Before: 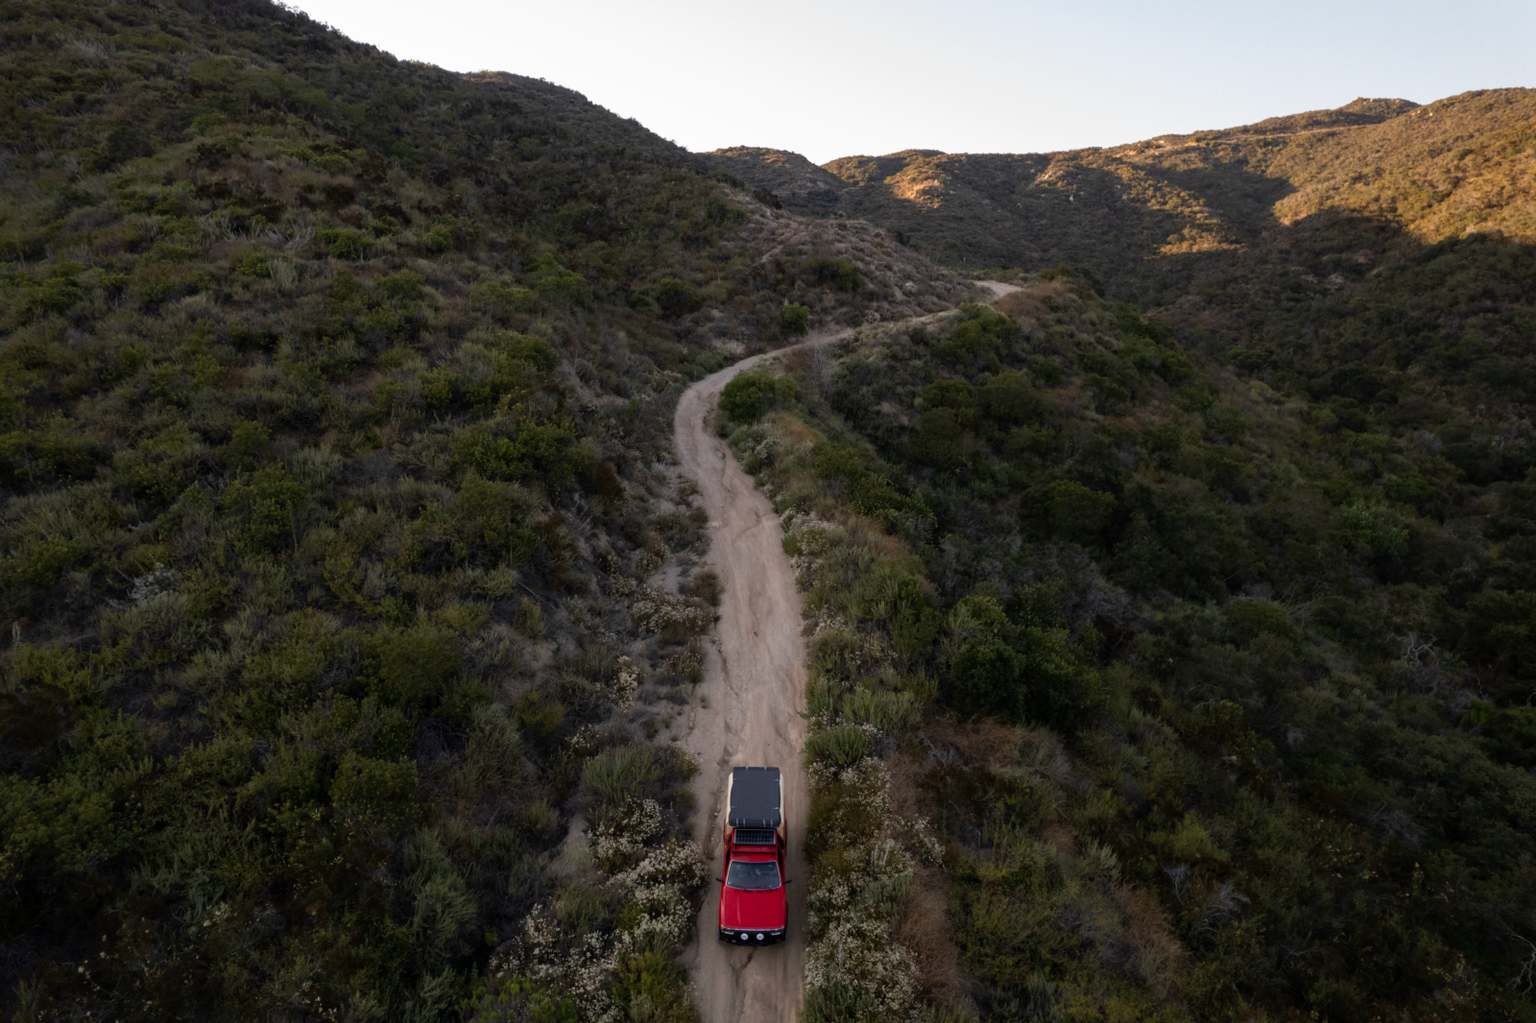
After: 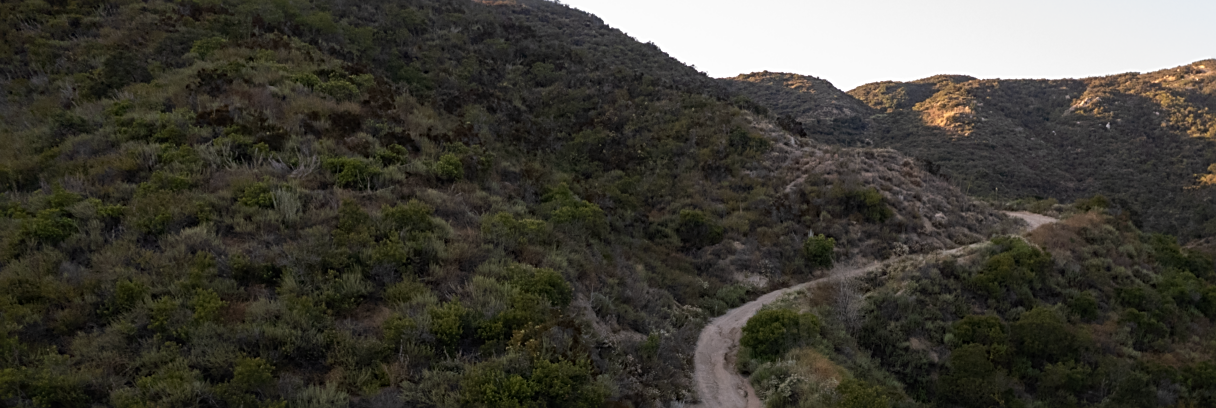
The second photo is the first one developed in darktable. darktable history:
sharpen: on, module defaults
crop: left 0.555%, top 7.637%, right 23.394%, bottom 54.049%
